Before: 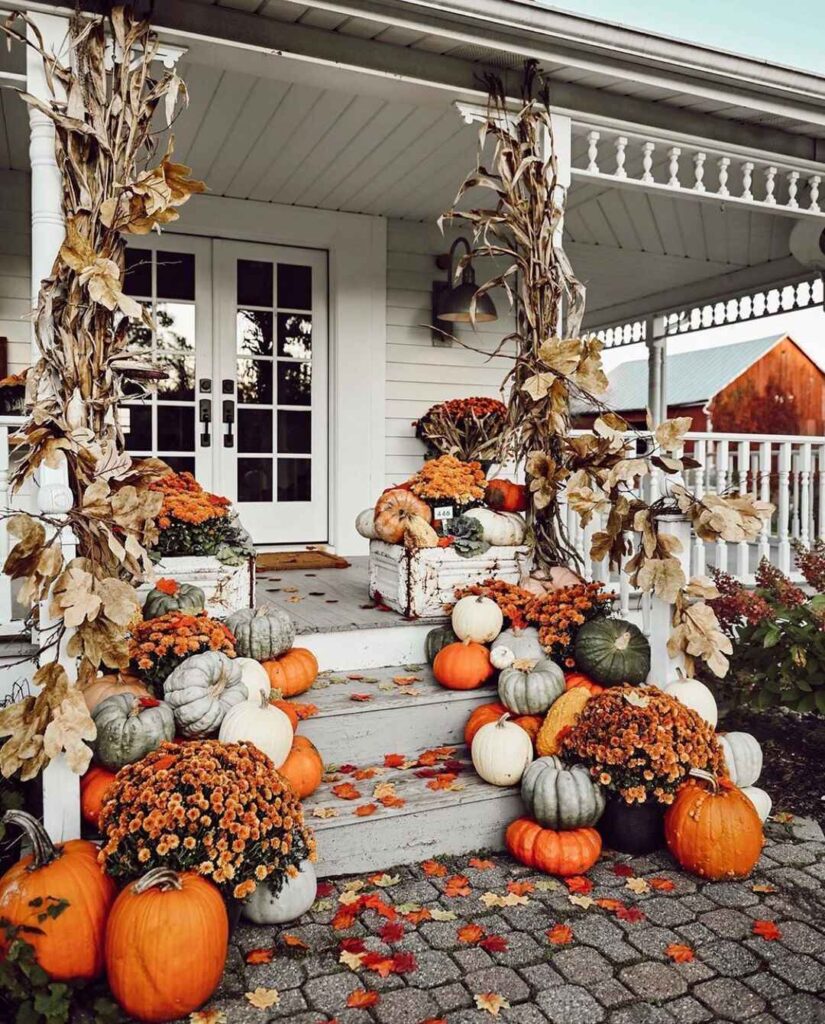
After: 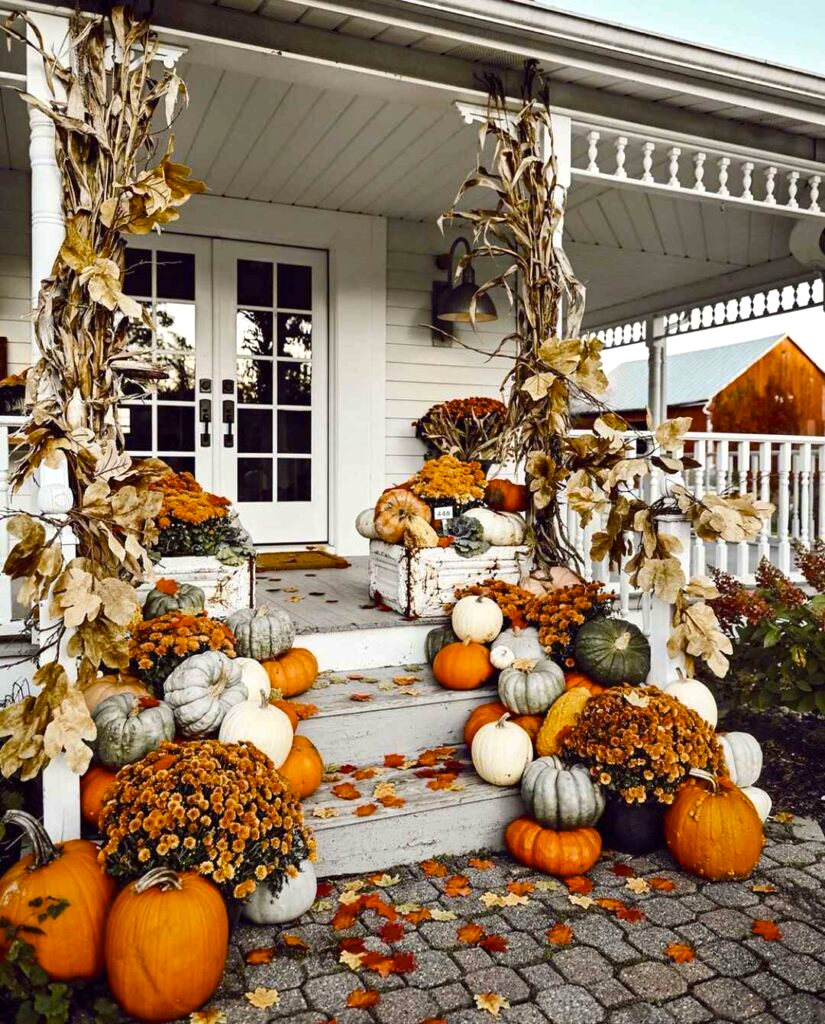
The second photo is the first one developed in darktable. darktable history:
color contrast: green-magenta contrast 0.8, blue-yellow contrast 1.1, unbound 0
color balance rgb: linear chroma grading › shadows 16%, perceptual saturation grading › global saturation 8%, perceptual saturation grading › shadows 4%, perceptual brilliance grading › global brilliance 2%, perceptual brilliance grading › highlights 8%, perceptual brilliance grading › shadows -4%, global vibrance 16%, saturation formula JzAzBz (2021)
